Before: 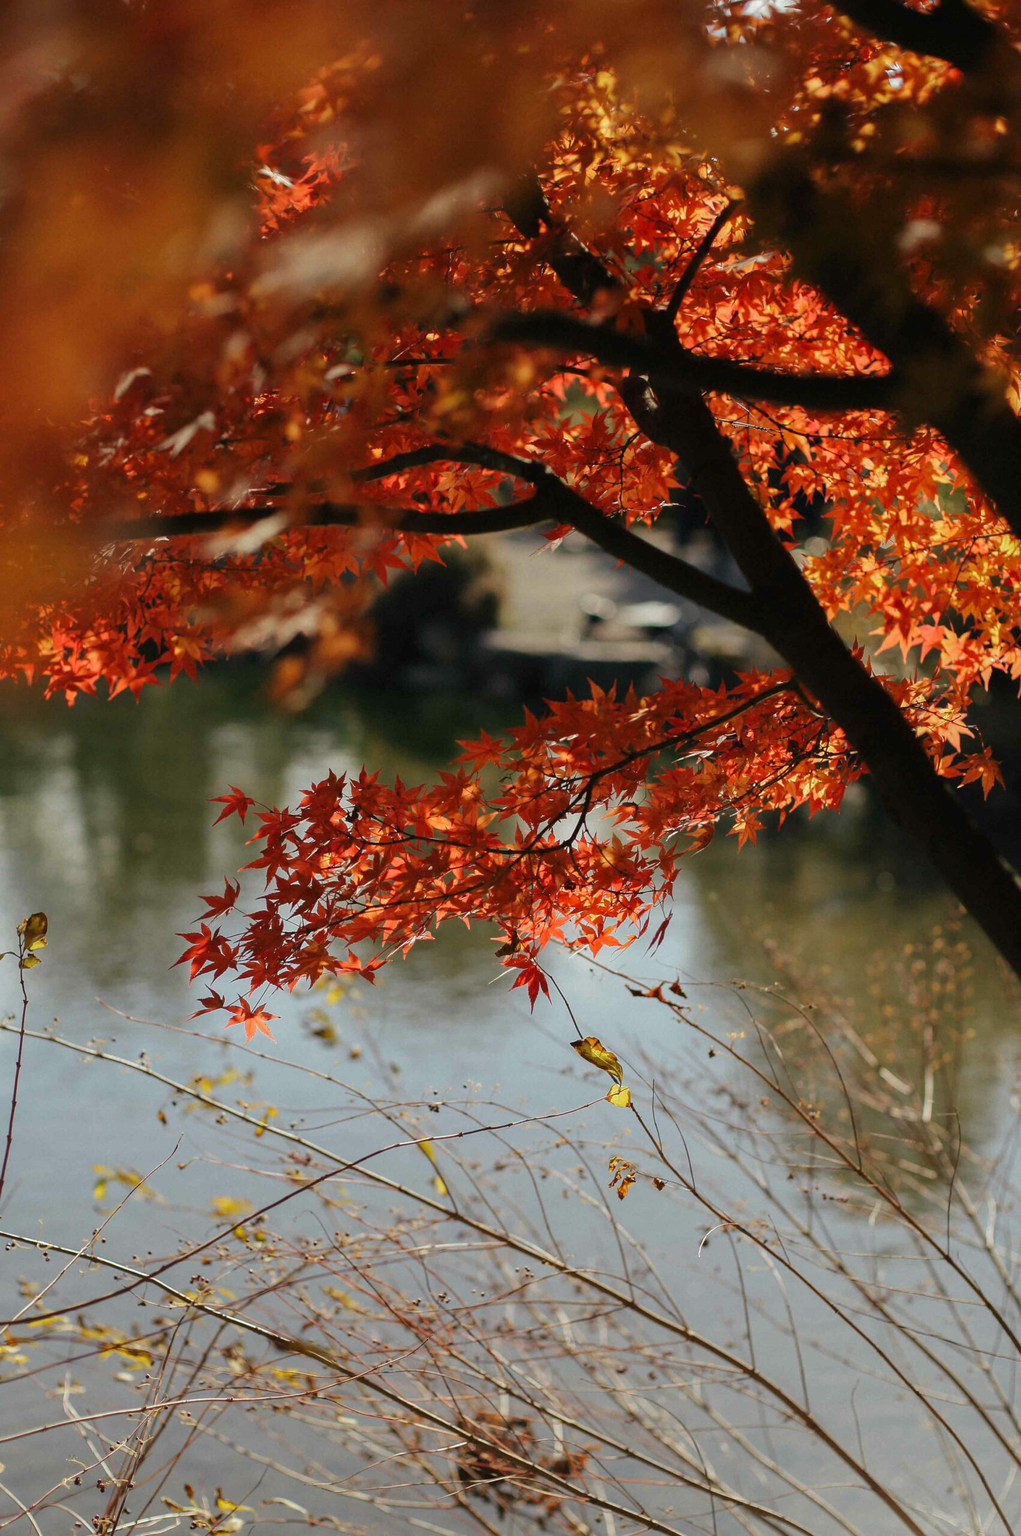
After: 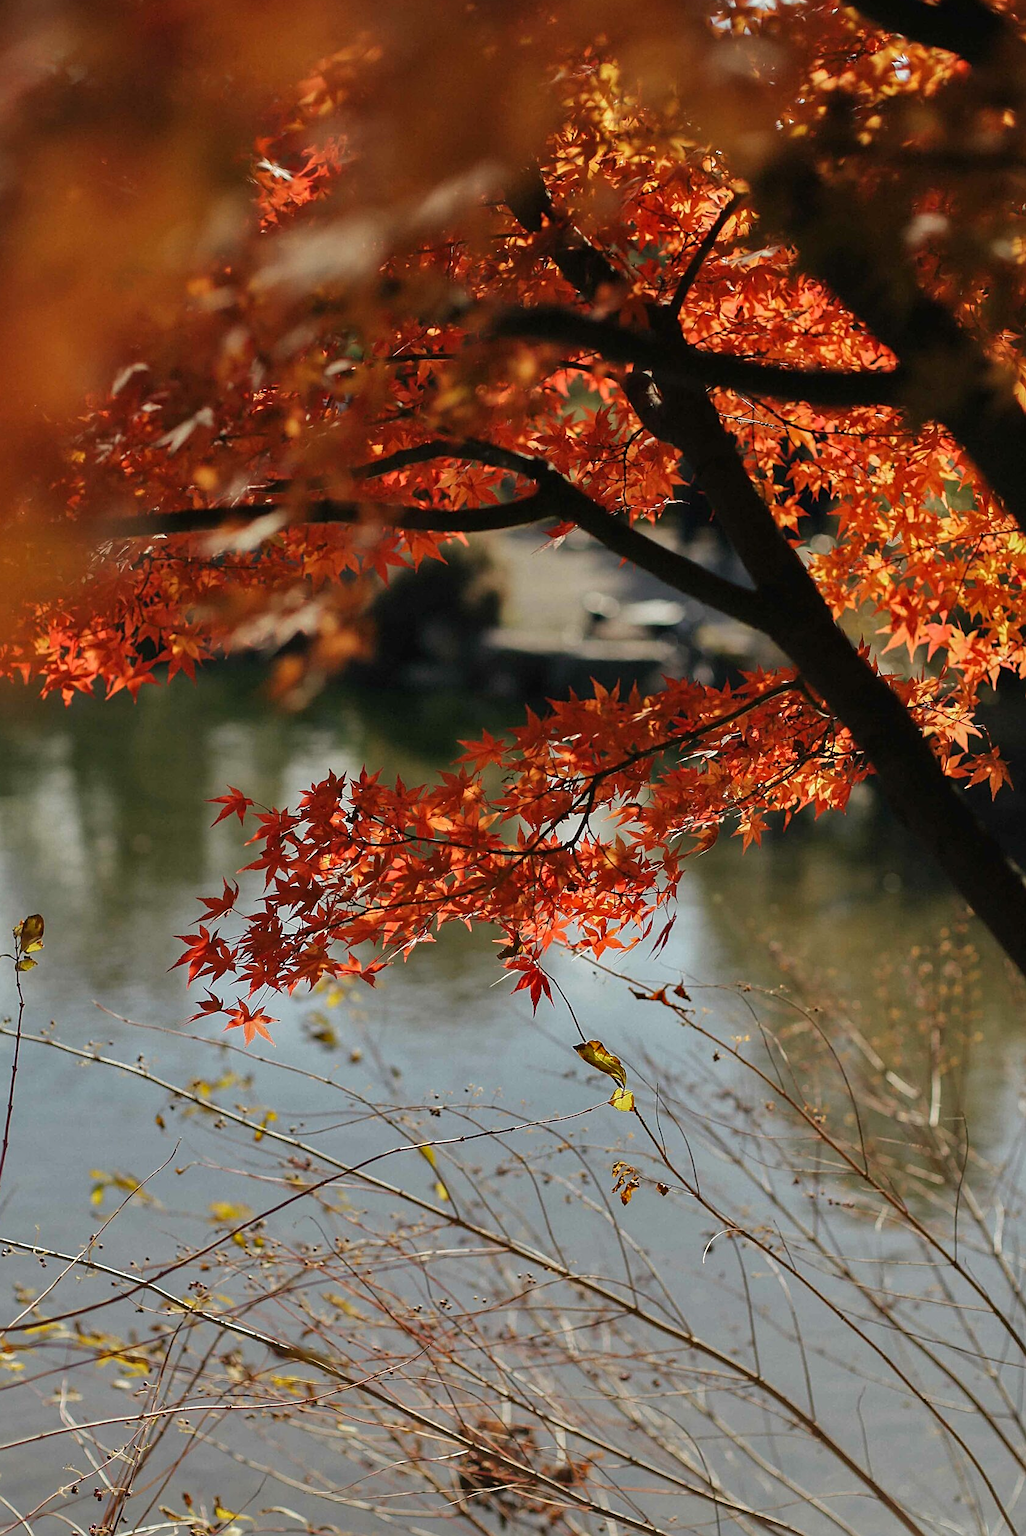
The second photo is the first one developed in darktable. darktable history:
sharpen: on, module defaults
shadows and highlights: shadows 24.57, highlights -79.52, soften with gaussian
crop: left 0.421%, top 0.589%, right 0.225%, bottom 0.577%
